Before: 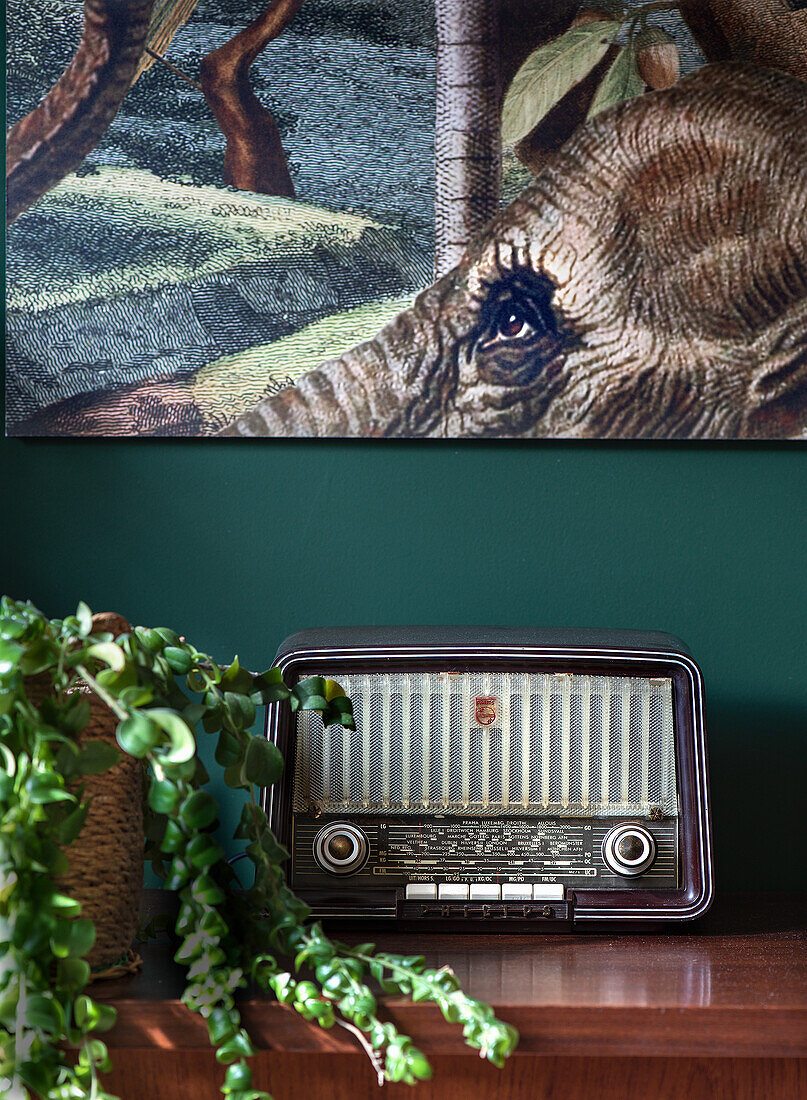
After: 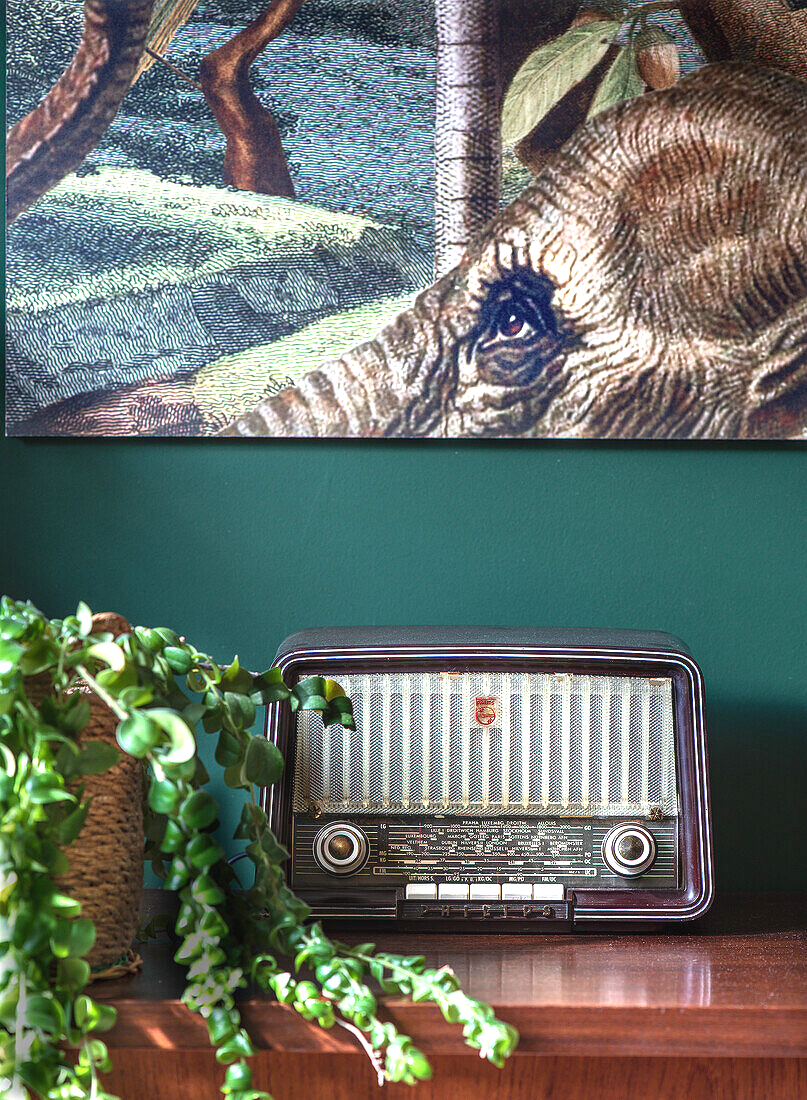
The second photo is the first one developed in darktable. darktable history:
local contrast: detail 109%
exposure: black level correction 0, exposure 0.949 EV, compensate exposure bias true, compensate highlight preservation false
